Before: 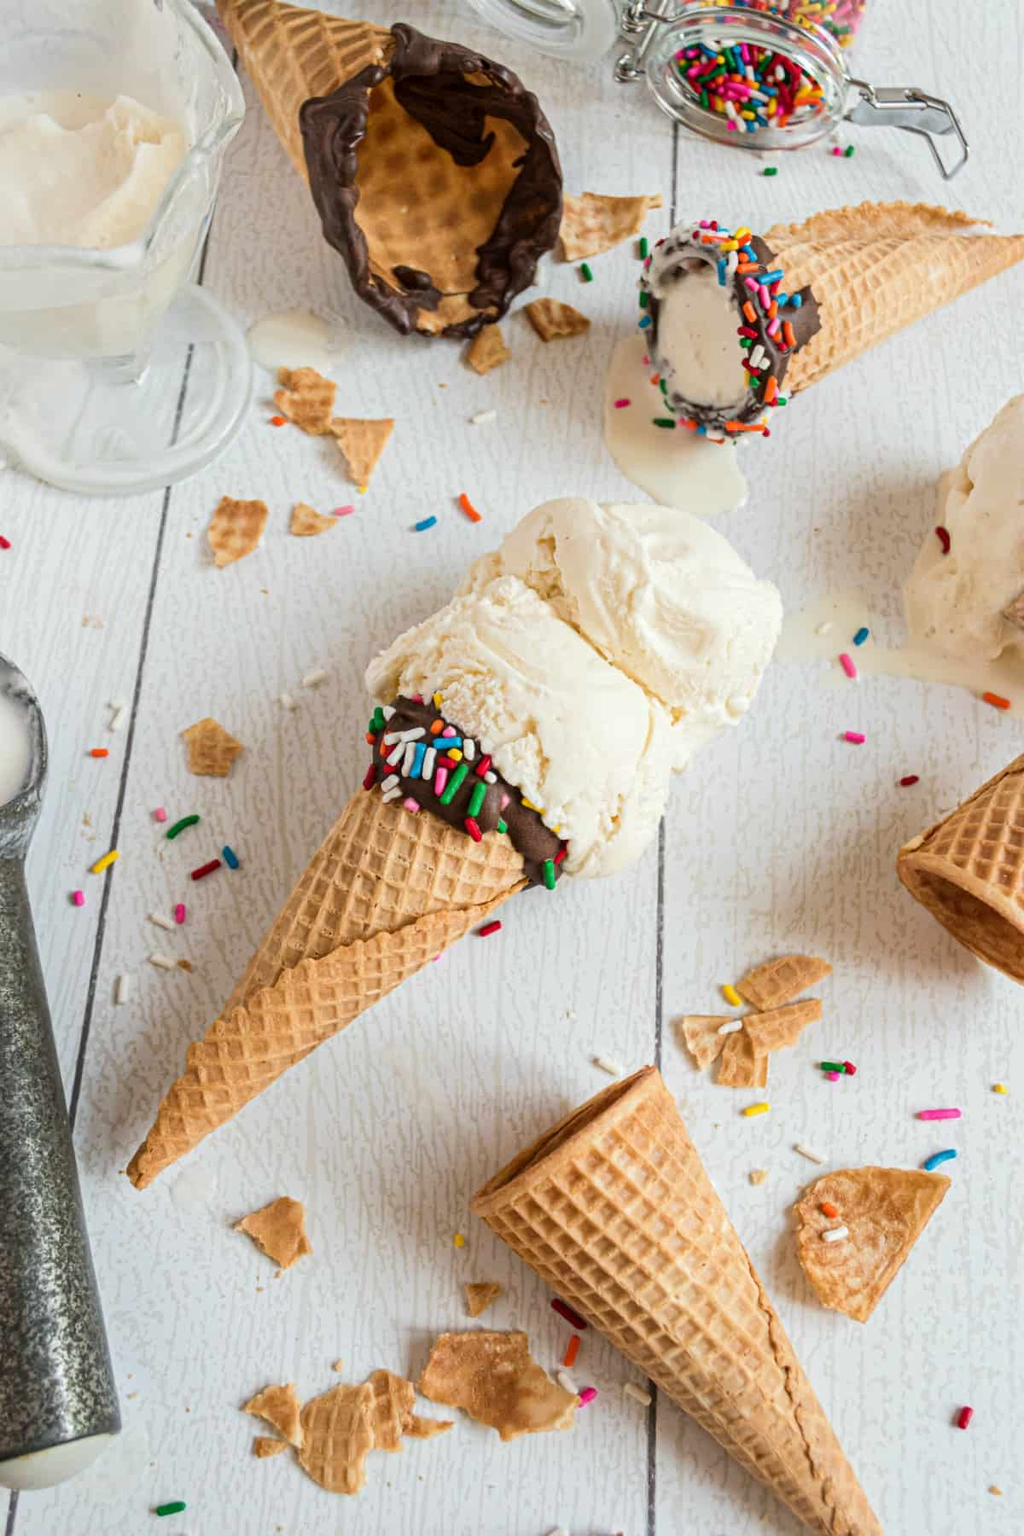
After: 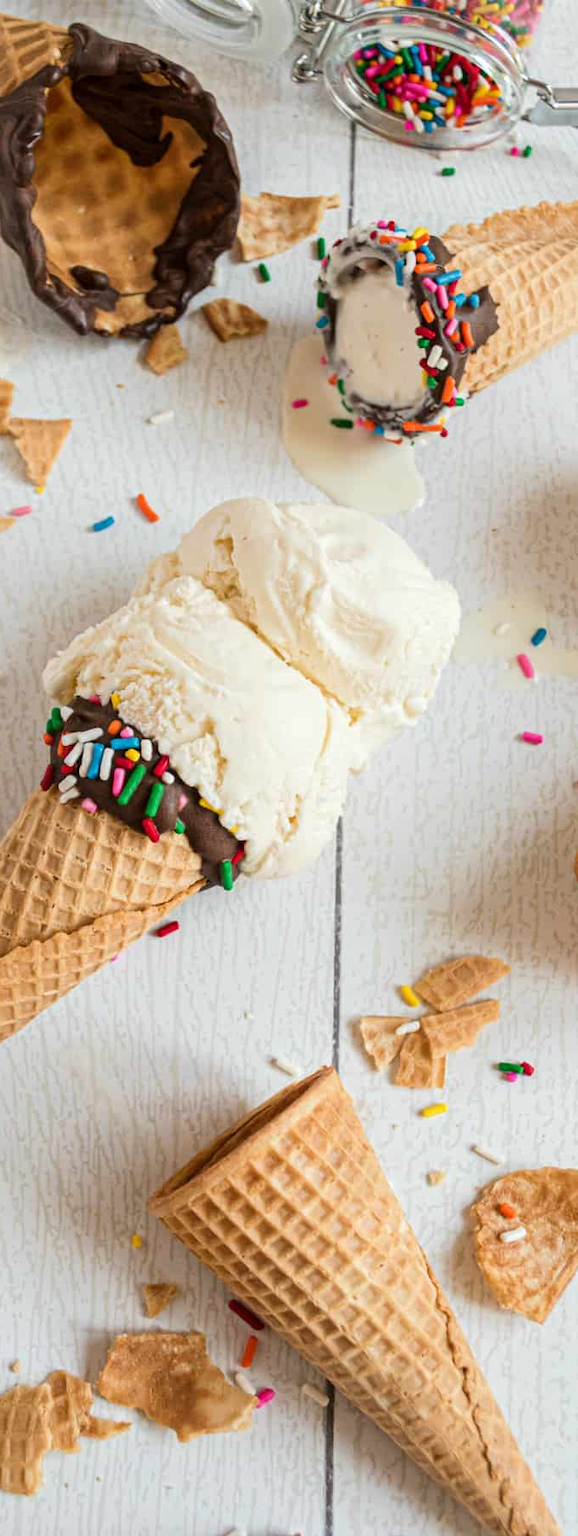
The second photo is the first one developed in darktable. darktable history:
crop: left 31.583%, top 0.023%, right 11.842%
